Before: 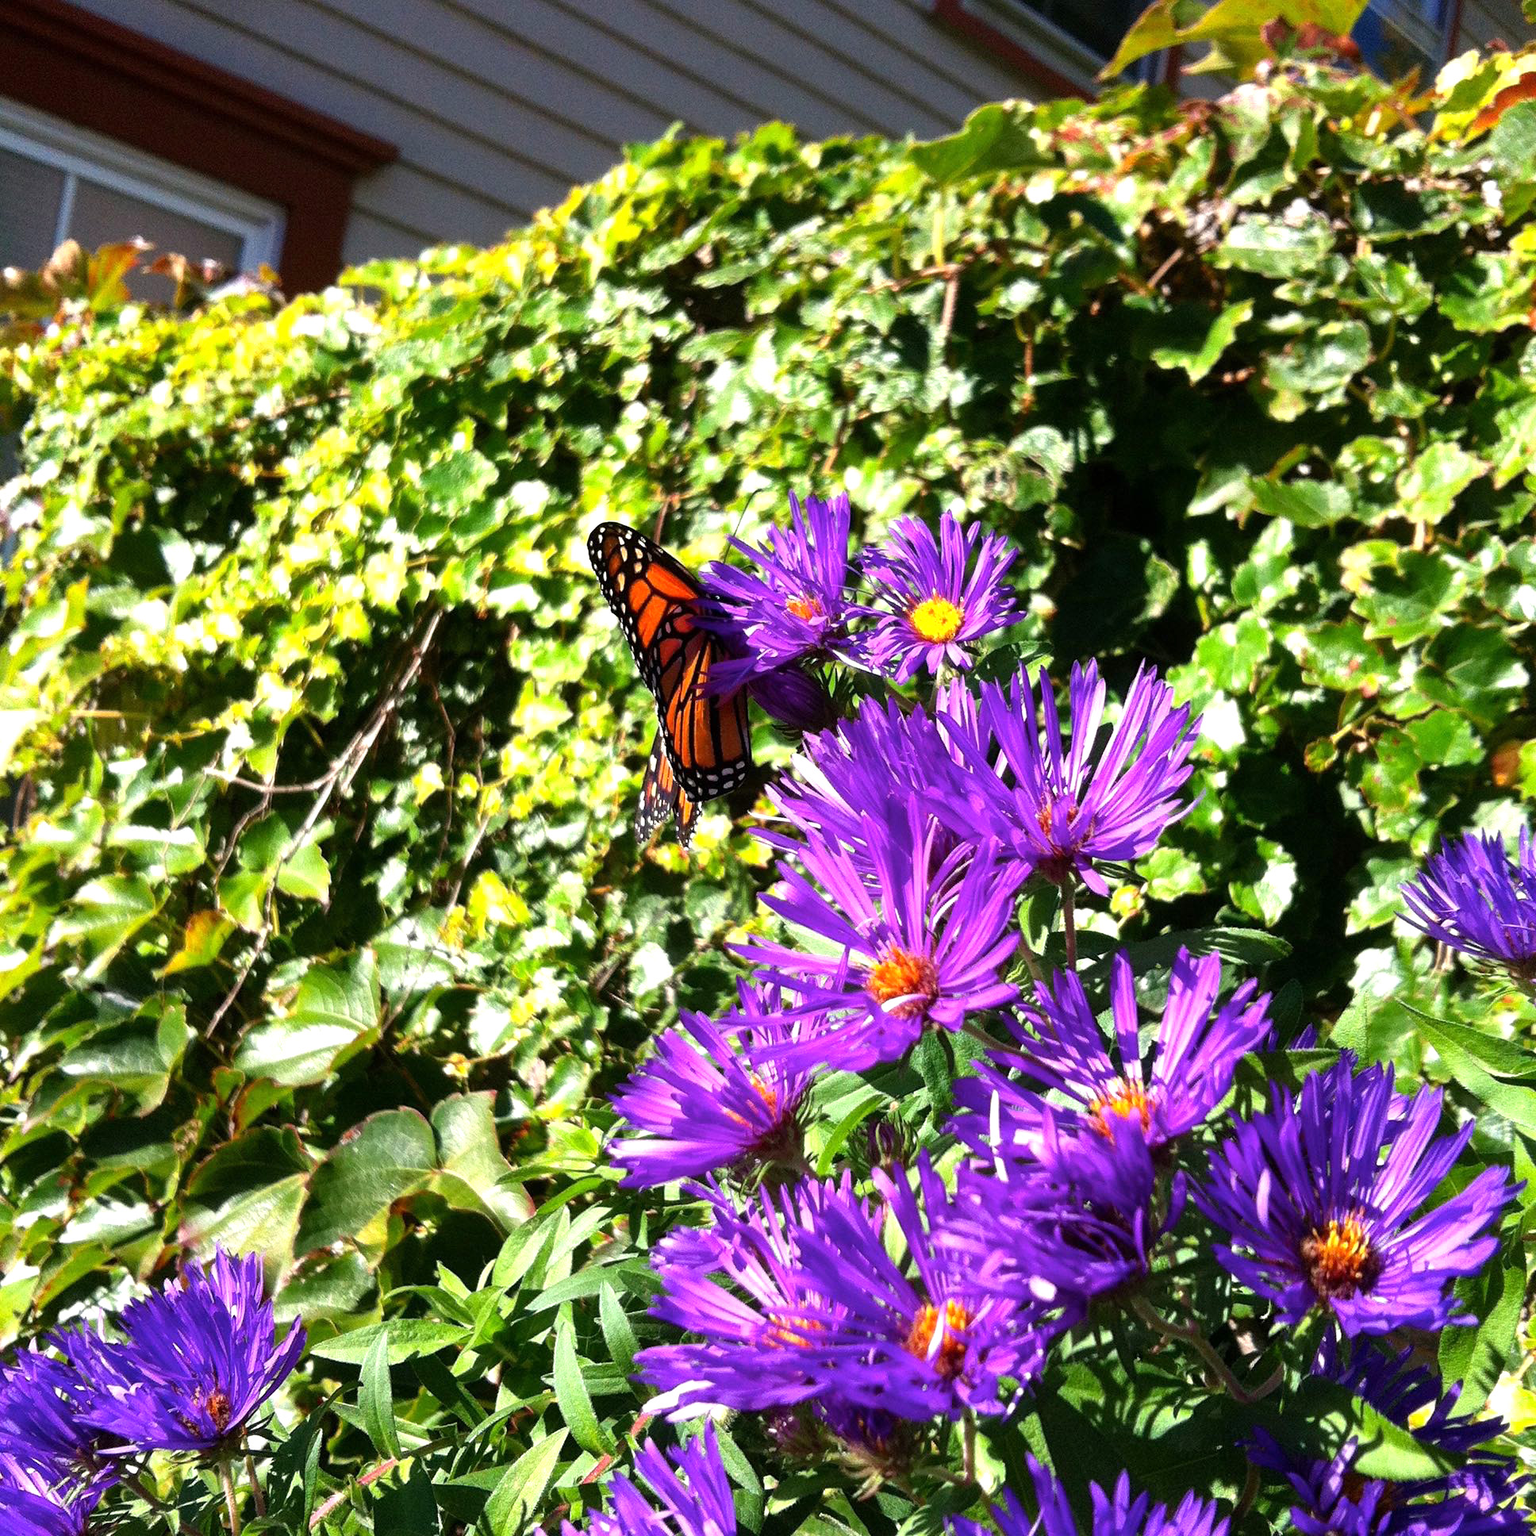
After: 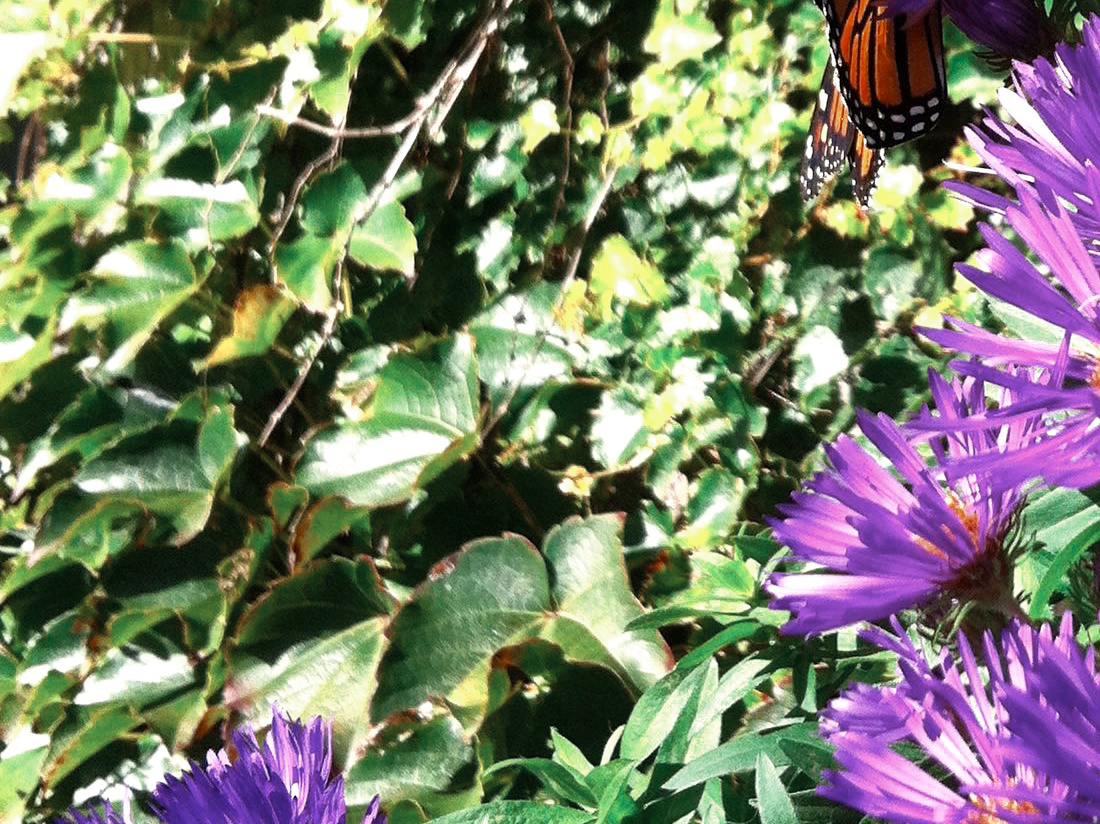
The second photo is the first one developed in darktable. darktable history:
color zones: curves: ch0 [(0, 0.5) (0.125, 0.4) (0.25, 0.5) (0.375, 0.4) (0.5, 0.4) (0.625, 0.35) (0.75, 0.35) (0.875, 0.5)]; ch1 [(0, 0.35) (0.125, 0.45) (0.25, 0.35) (0.375, 0.35) (0.5, 0.35) (0.625, 0.35) (0.75, 0.45) (0.875, 0.35)]; ch2 [(0, 0.6) (0.125, 0.5) (0.25, 0.5) (0.375, 0.6) (0.5, 0.6) (0.625, 0.5) (0.75, 0.5) (0.875, 0.5)]
shadows and highlights: shadows 0.797, highlights 41.69
crop: top 44.542%, right 43.157%, bottom 12.888%
